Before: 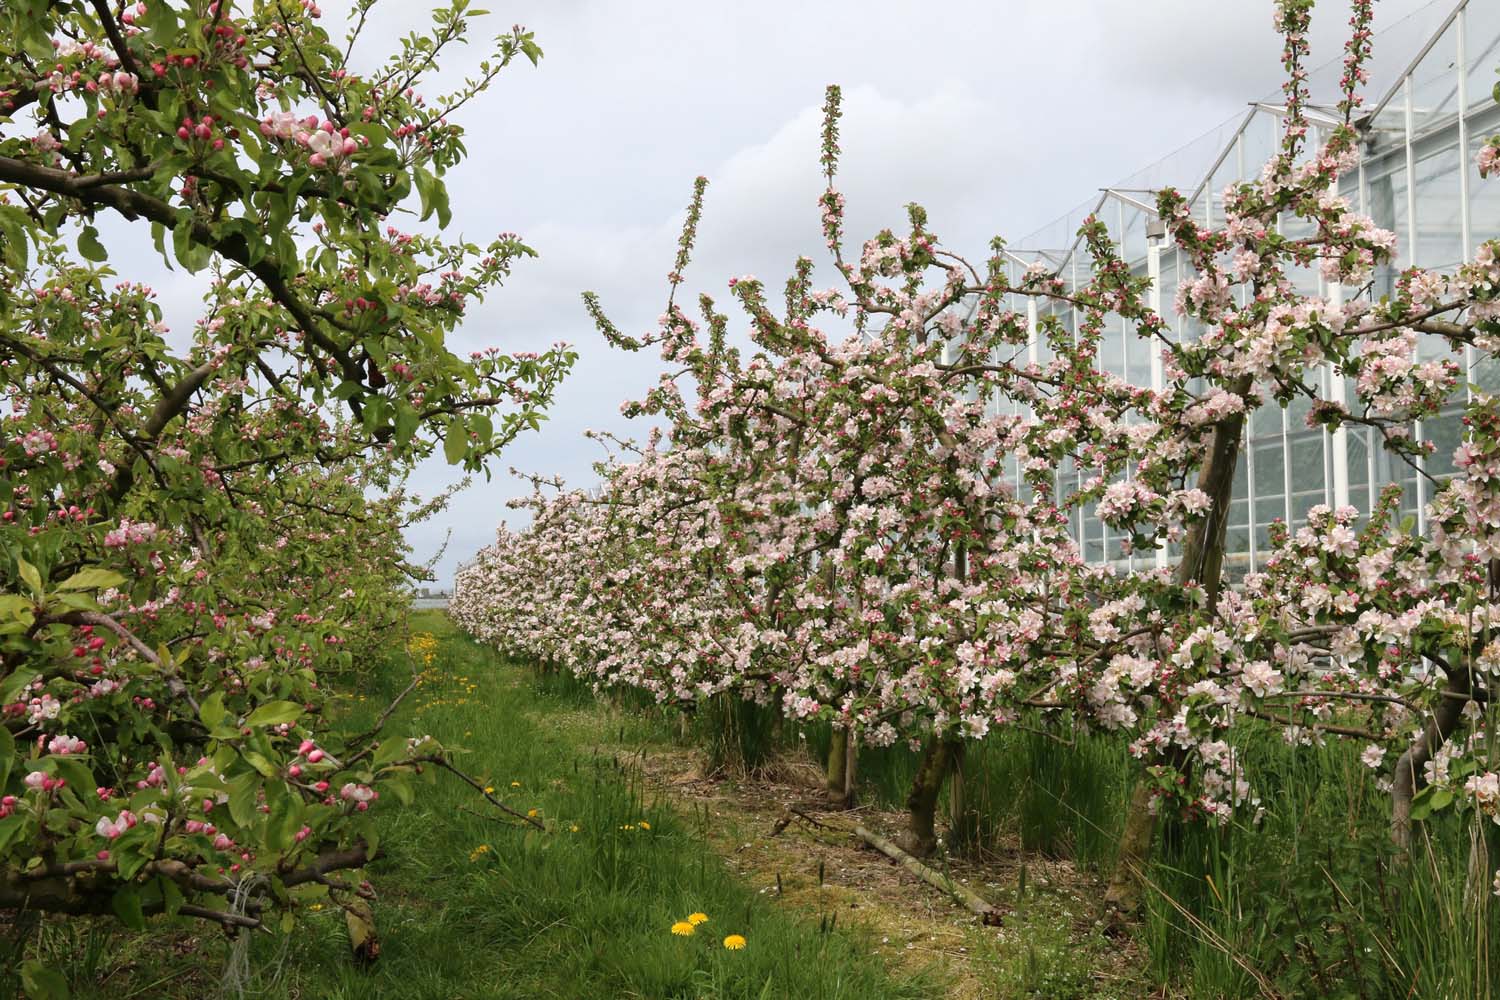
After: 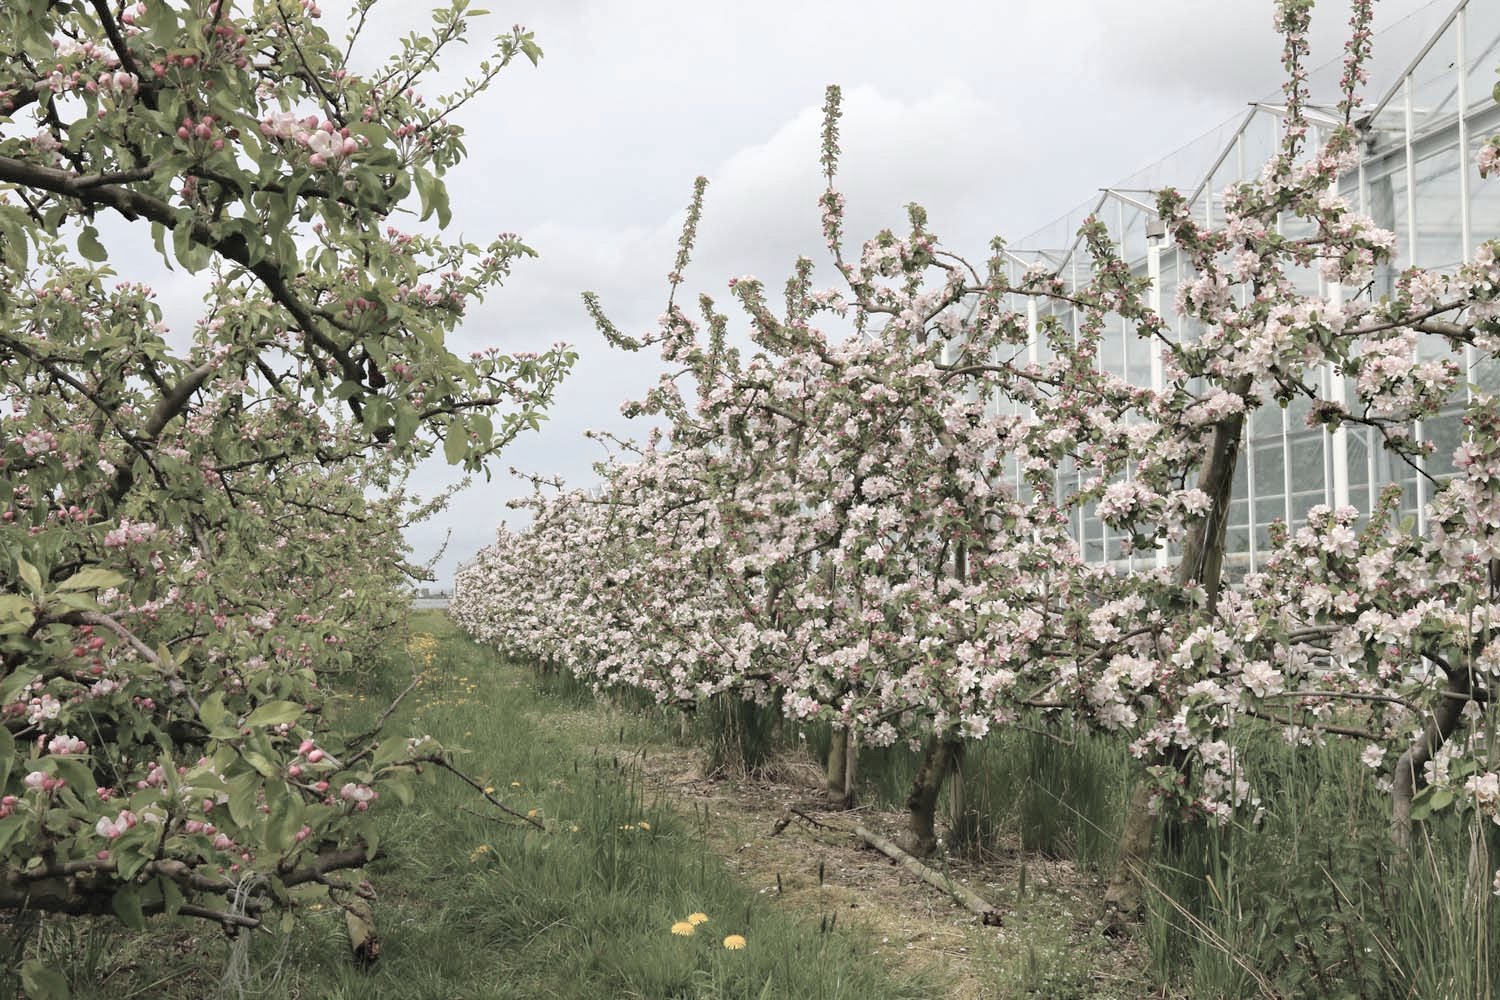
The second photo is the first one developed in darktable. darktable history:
haze removal: strength 0.29, distance 0.25, compatibility mode true, adaptive false
contrast brightness saturation: brightness 0.18, saturation -0.5
